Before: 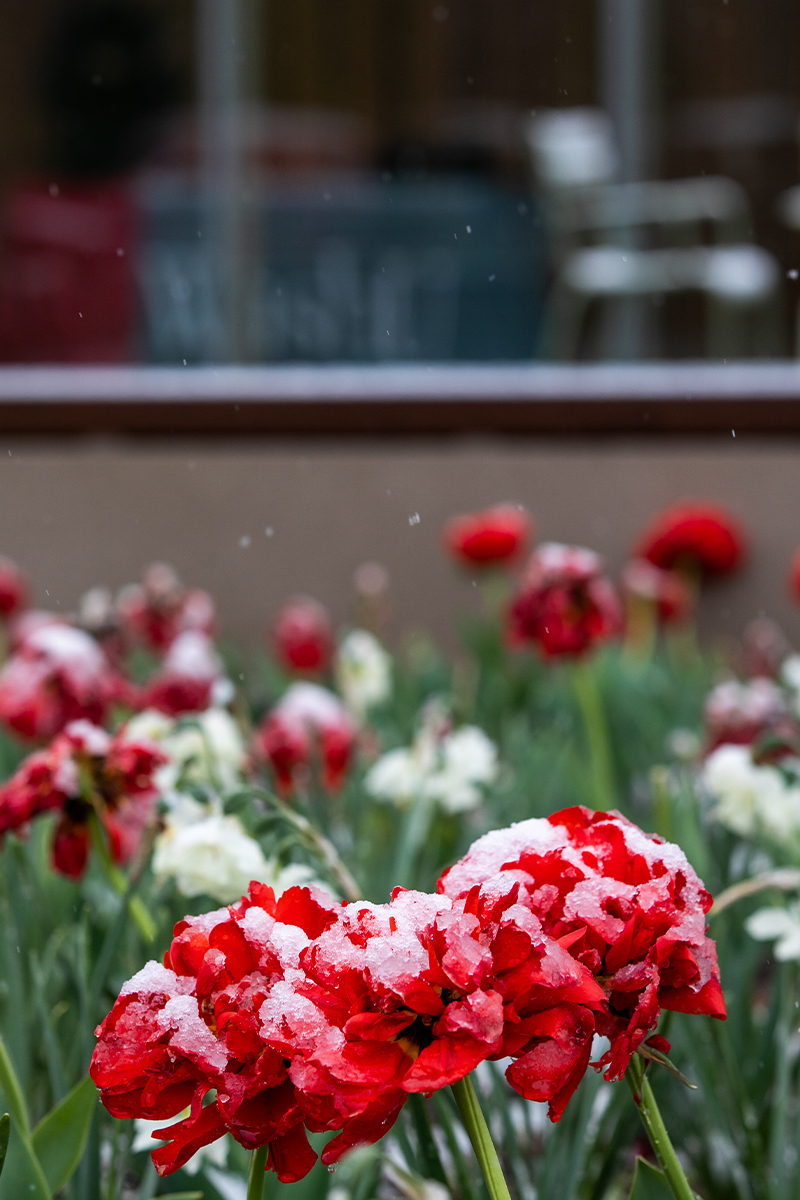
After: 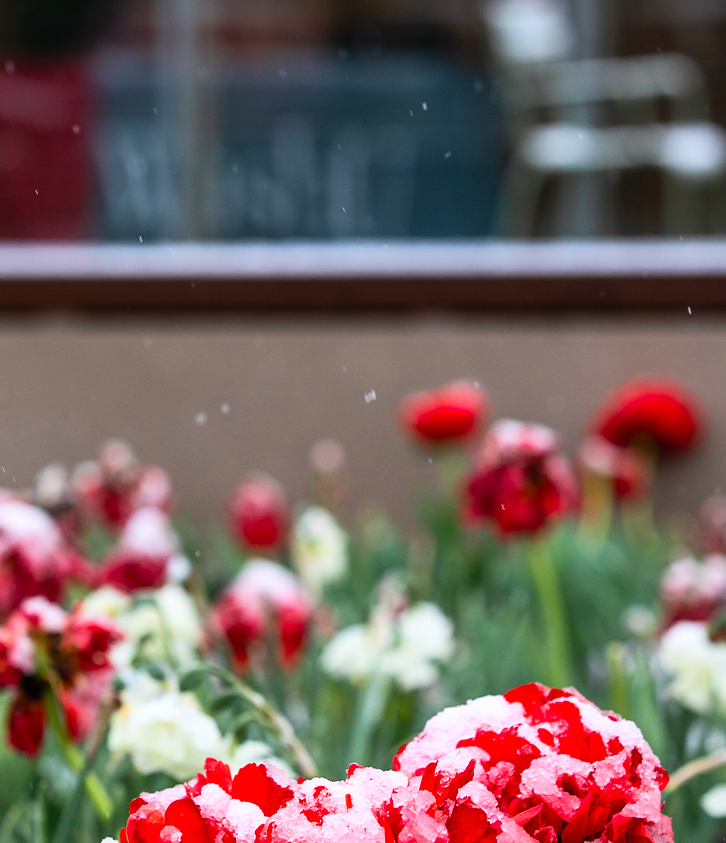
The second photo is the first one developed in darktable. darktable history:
crop: left 5.596%, top 10.314%, right 3.534%, bottom 19.395%
contrast brightness saturation: contrast 0.2, brightness 0.16, saturation 0.22
